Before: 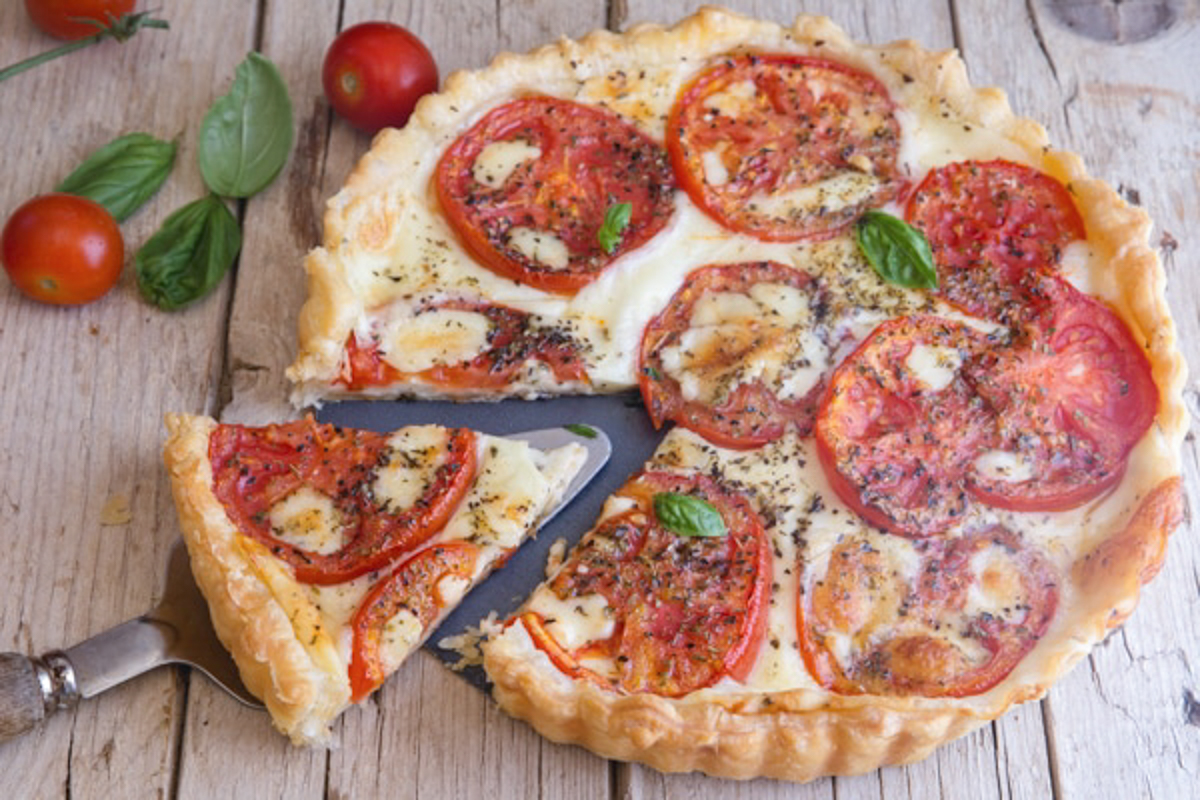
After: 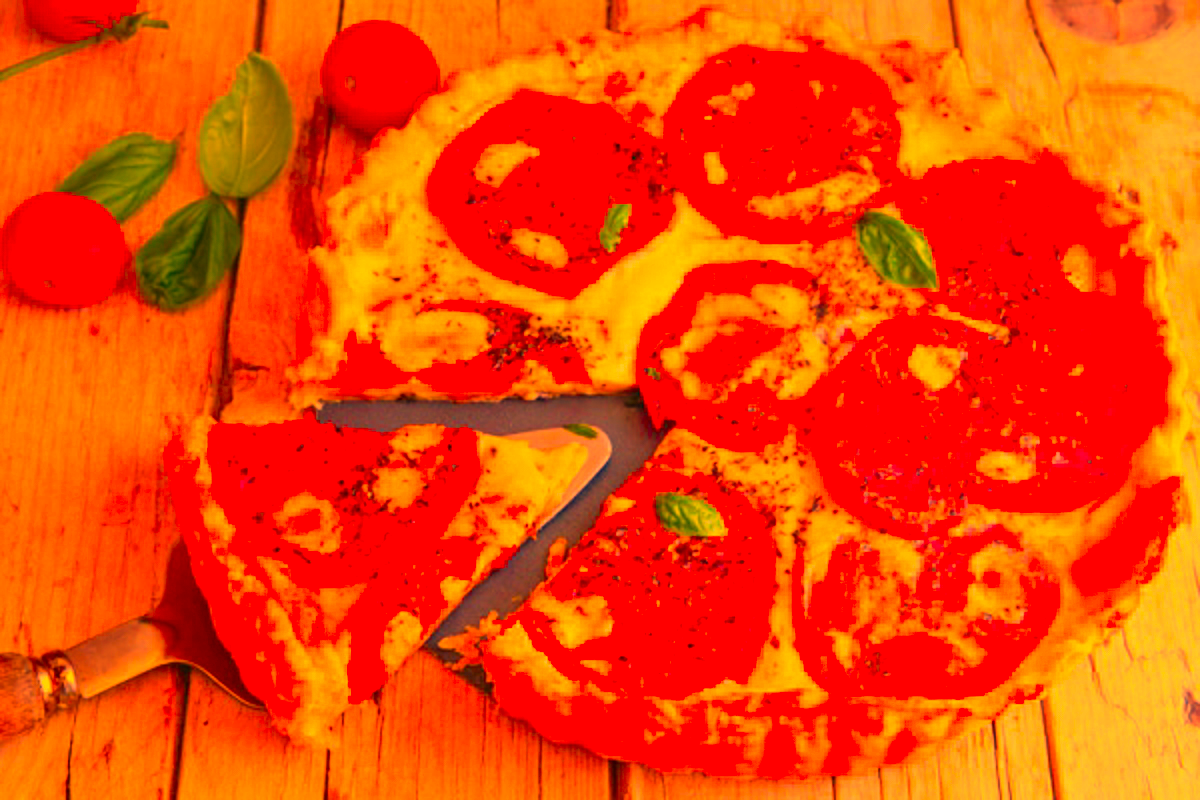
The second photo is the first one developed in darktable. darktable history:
white balance: red 1.467, blue 0.684
color correction: saturation 2.15
